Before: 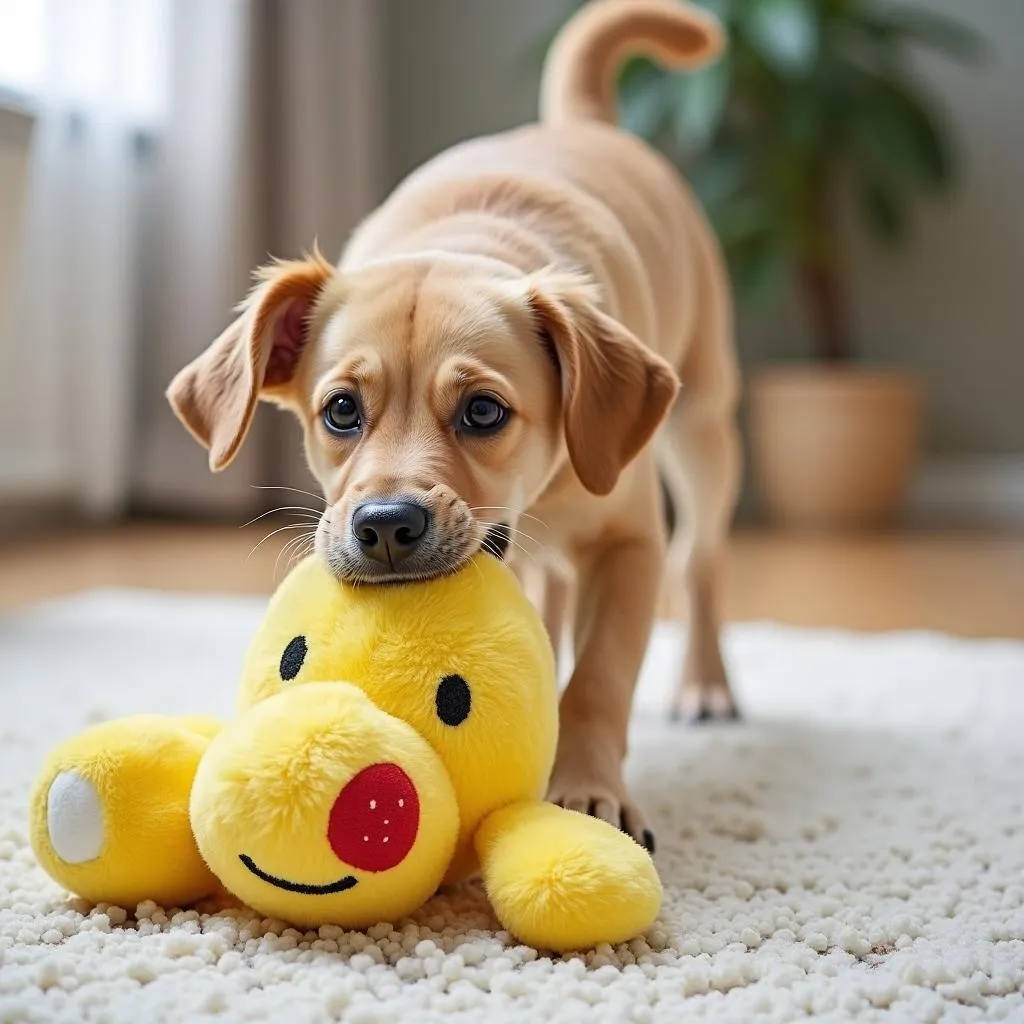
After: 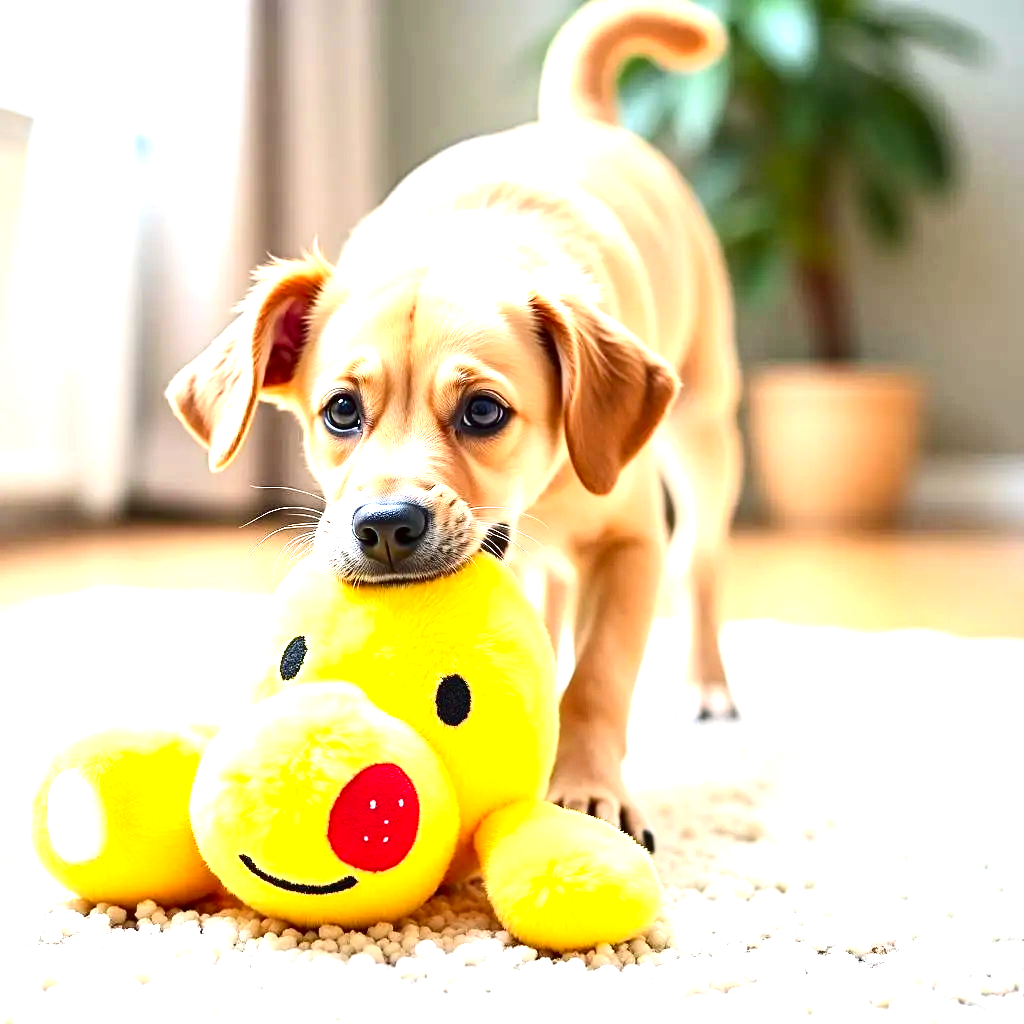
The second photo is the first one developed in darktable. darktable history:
exposure: black level correction 0, exposure 1.675 EV, compensate exposure bias true, compensate highlight preservation false
contrast brightness saturation: contrast 0.19, brightness -0.11, saturation 0.21
